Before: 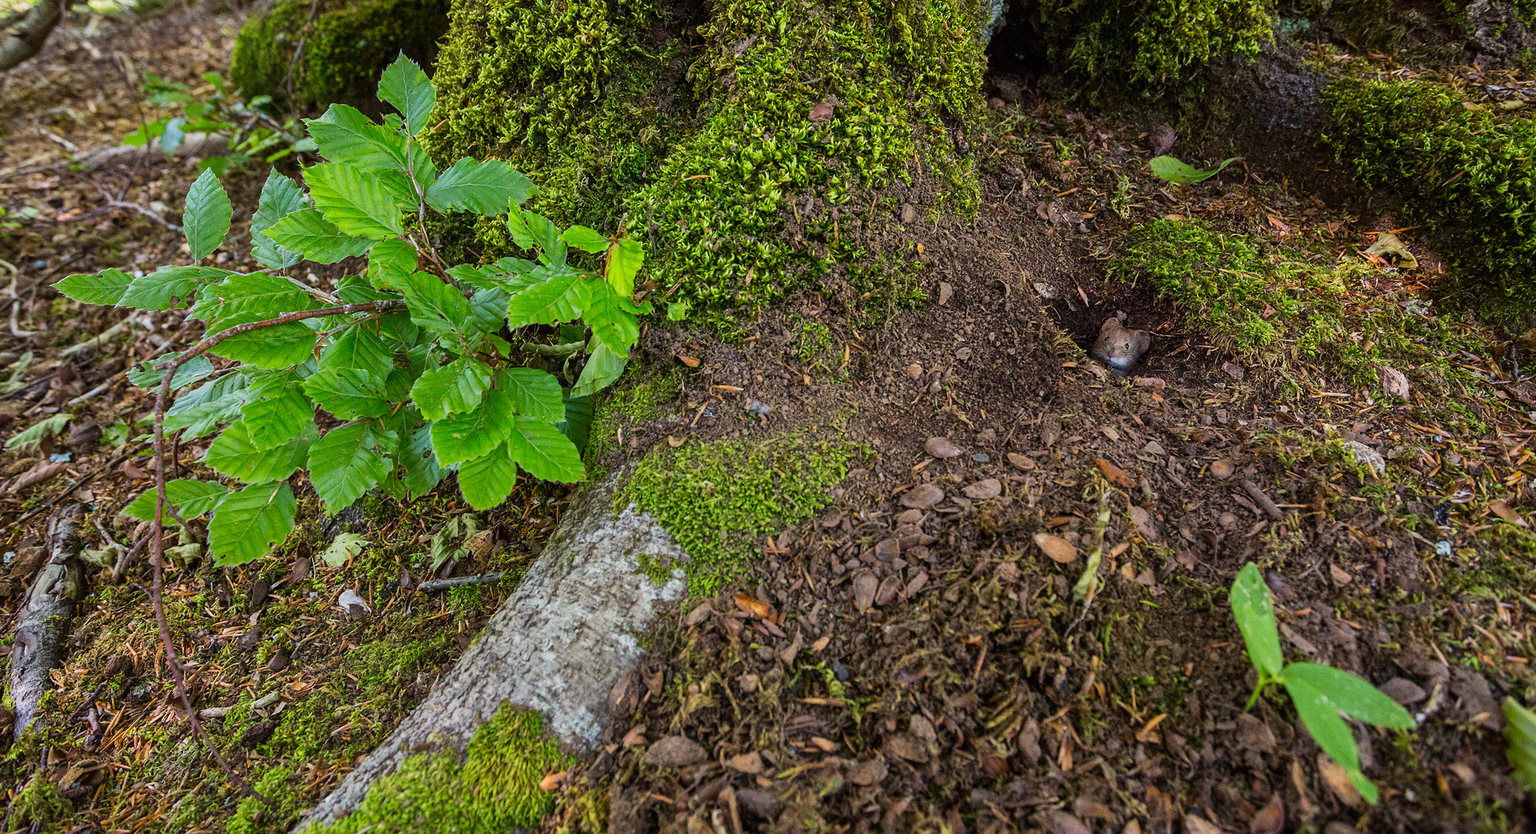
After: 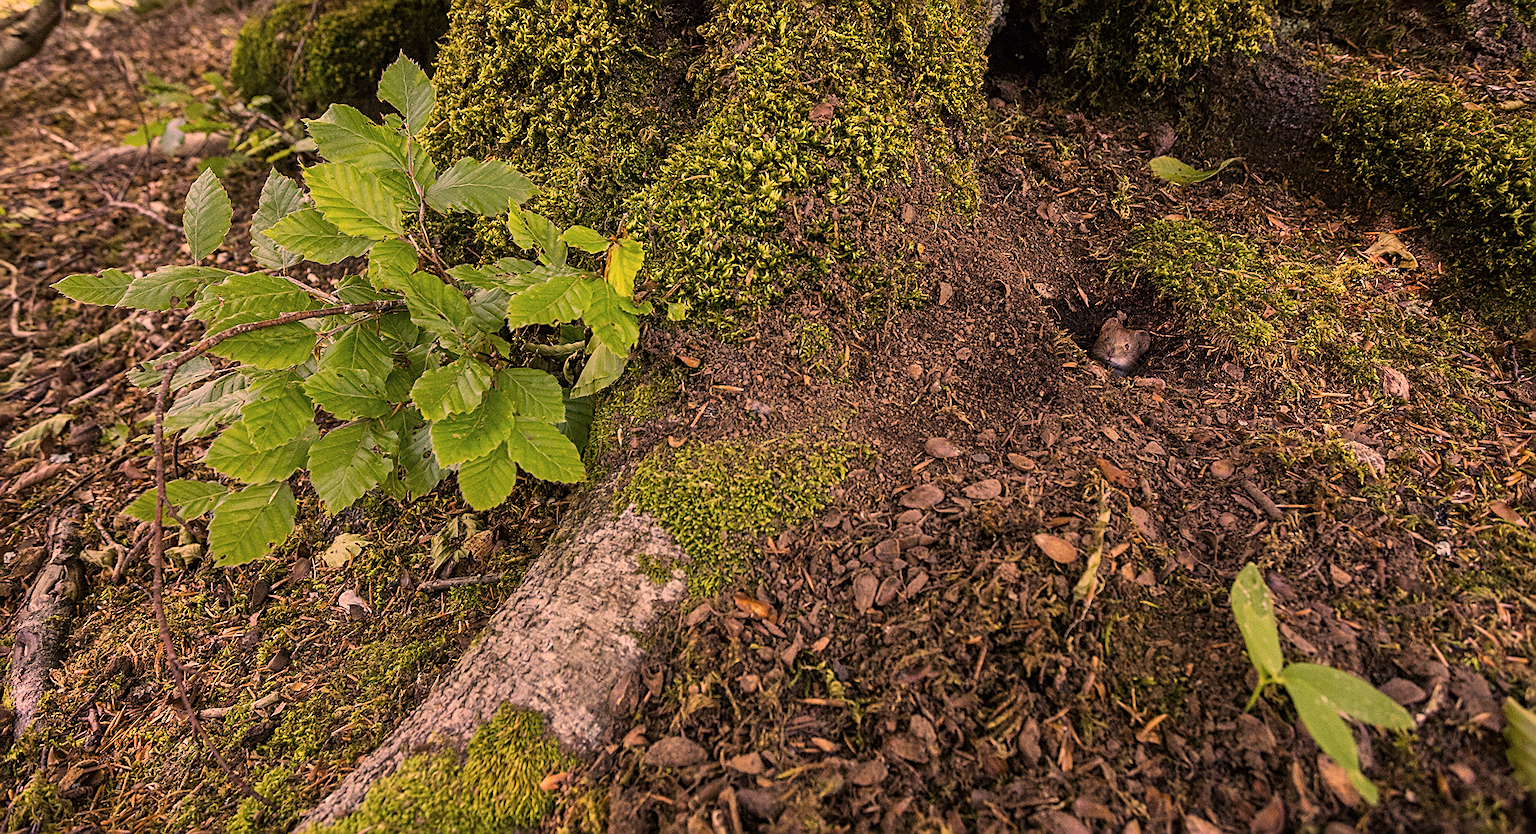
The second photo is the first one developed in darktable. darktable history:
sharpen: on, module defaults
color correction: highlights a* 39.65, highlights b* 39.7, saturation 0.694
